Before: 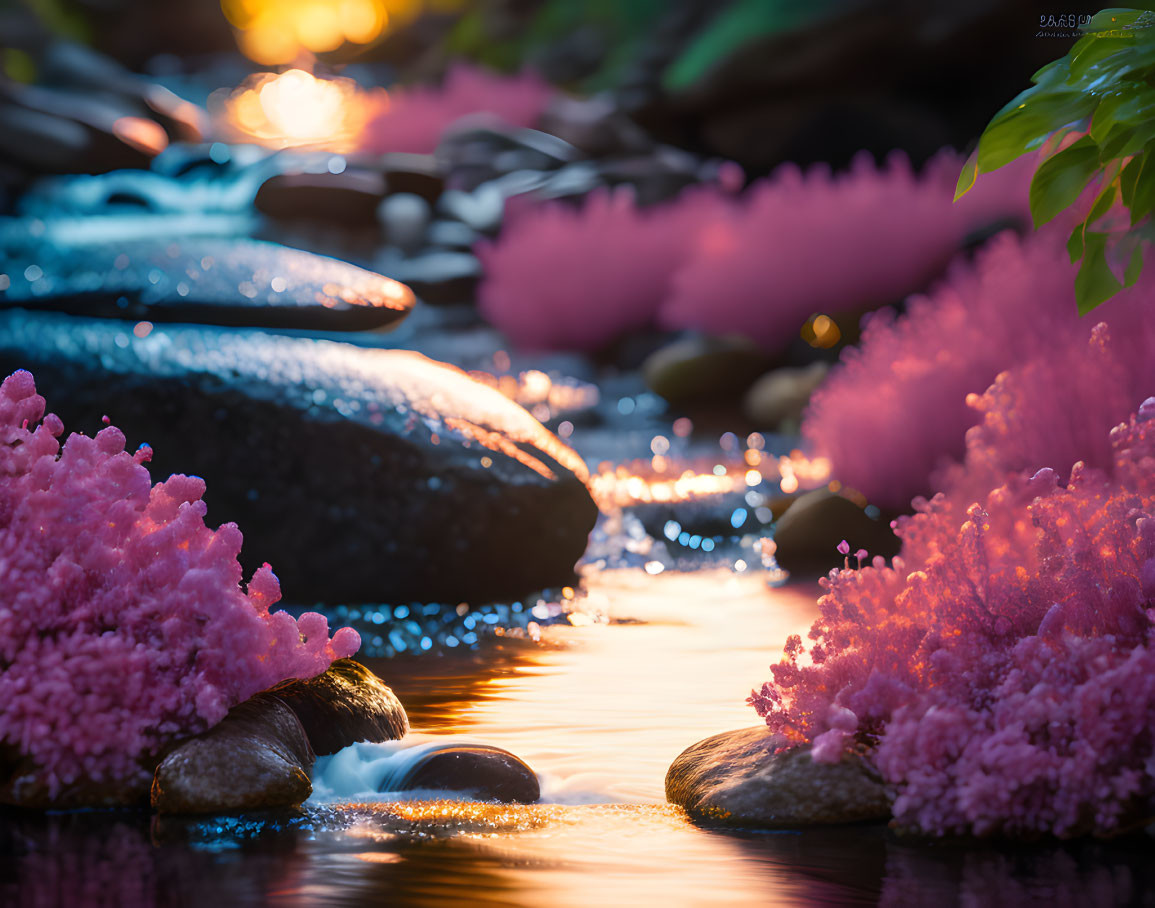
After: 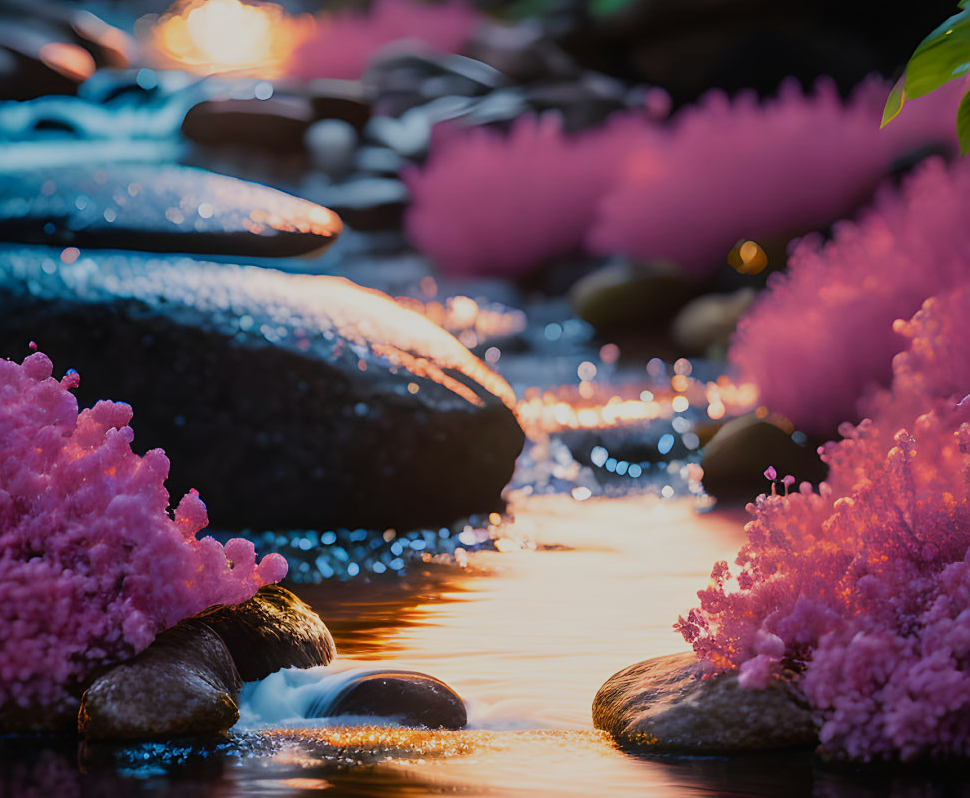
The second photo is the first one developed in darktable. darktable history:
filmic rgb: black relative exposure -16 EV, white relative exposure 4.93 EV, threshold 5.98 EV, hardness 6.25, enable highlight reconstruction true
contrast brightness saturation: contrast -0.024, brightness -0.012, saturation 0.032
sharpen: amount 0.214
crop: left 6.384%, top 8.16%, right 9.548%, bottom 3.918%
